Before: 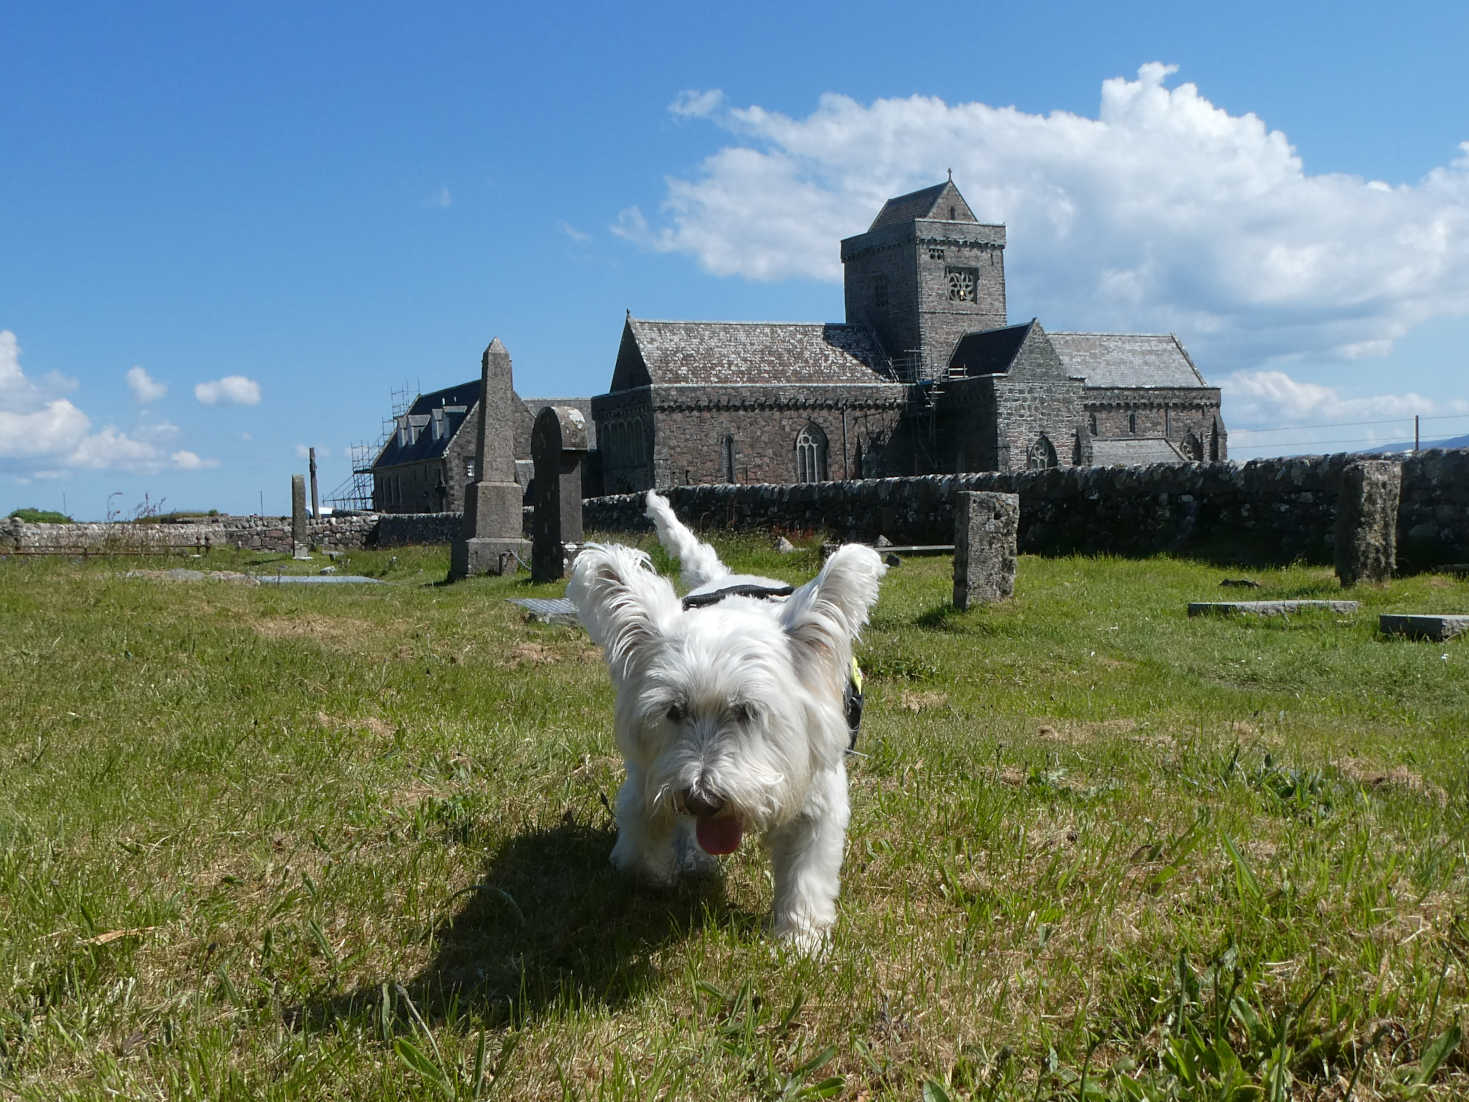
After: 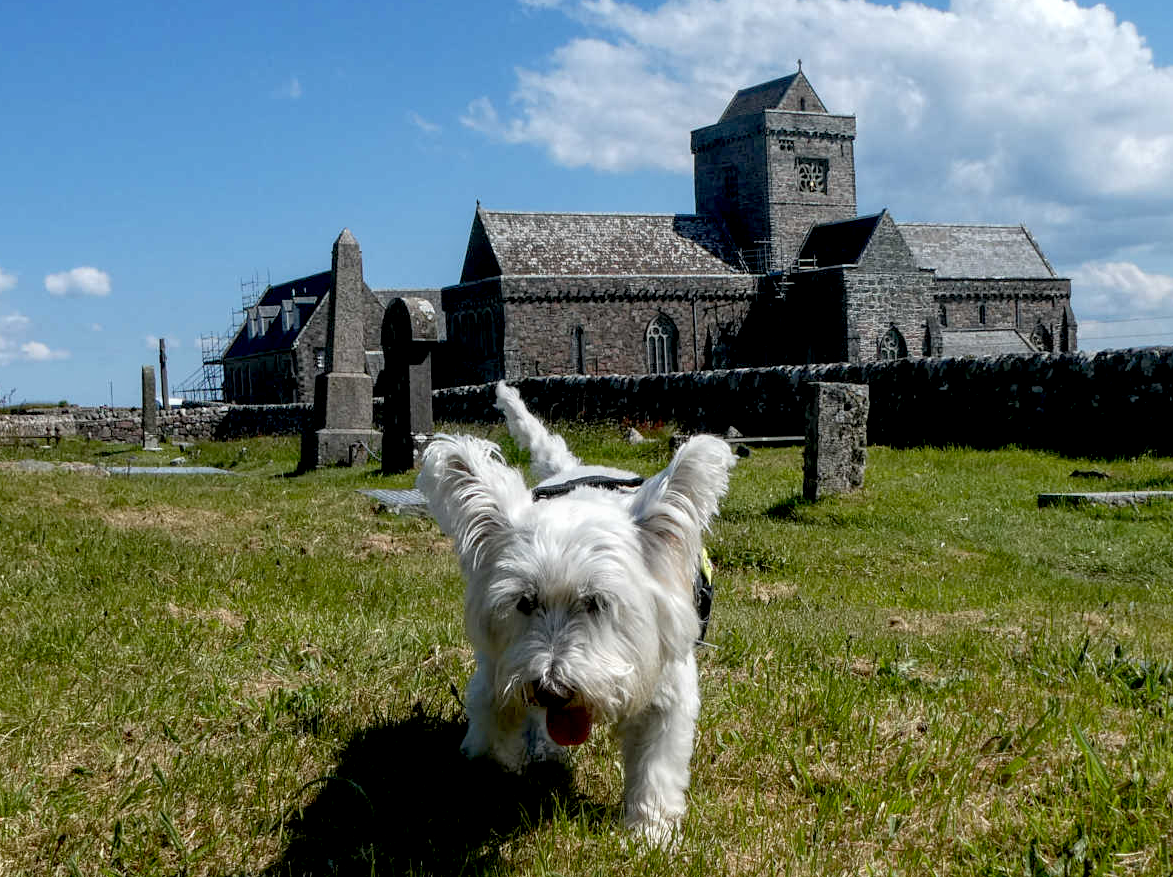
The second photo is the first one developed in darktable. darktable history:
crop and rotate: left 10.24%, top 9.955%, right 9.852%, bottom 10.454%
local contrast: on, module defaults
exposure: black level correction 0.016, exposure -0.006 EV, compensate exposure bias true, compensate highlight preservation false
